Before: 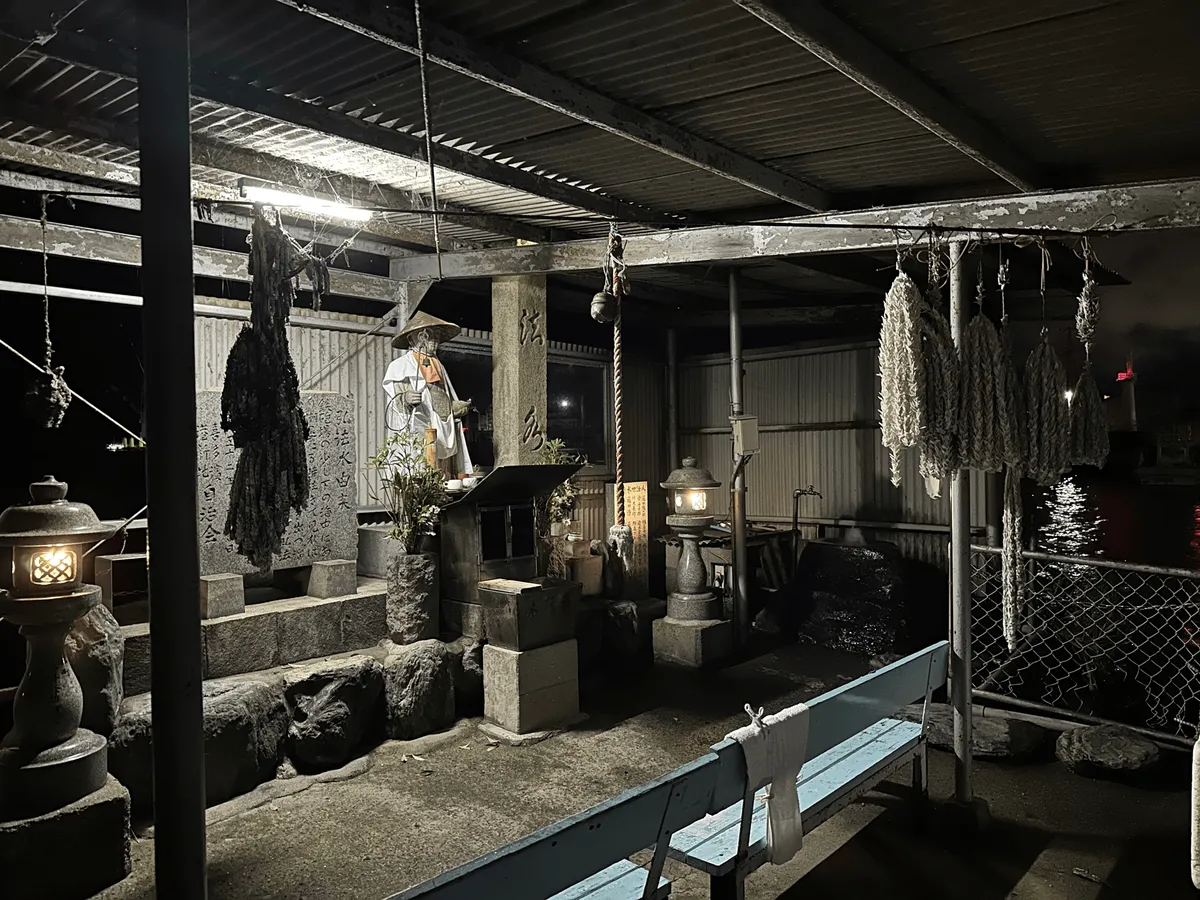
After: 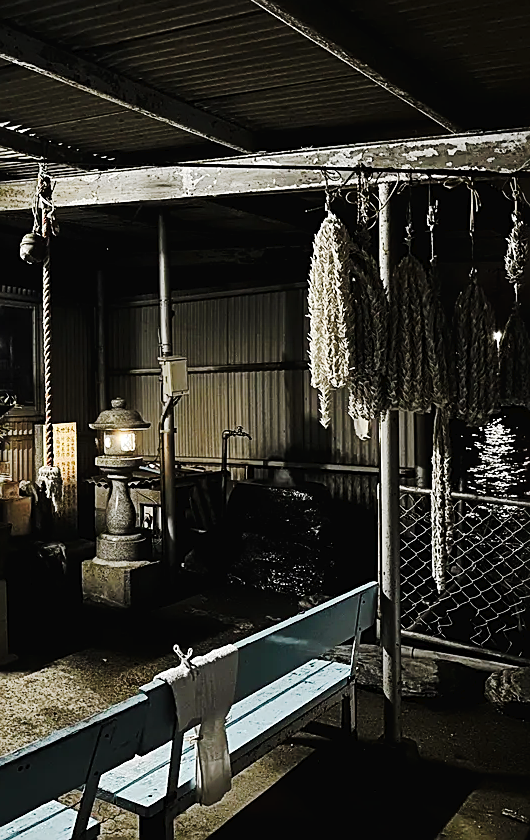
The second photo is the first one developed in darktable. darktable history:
crop: left 47.628%, top 6.643%, right 7.874%
sharpen: on, module defaults
tone curve: curves: ch0 [(0, 0) (0.003, 0.017) (0.011, 0.017) (0.025, 0.017) (0.044, 0.019) (0.069, 0.03) (0.1, 0.046) (0.136, 0.066) (0.177, 0.104) (0.224, 0.151) (0.277, 0.231) (0.335, 0.321) (0.399, 0.454) (0.468, 0.567) (0.543, 0.674) (0.623, 0.763) (0.709, 0.82) (0.801, 0.872) (0.898, 0.934) (1, 1)], preserve colors none
